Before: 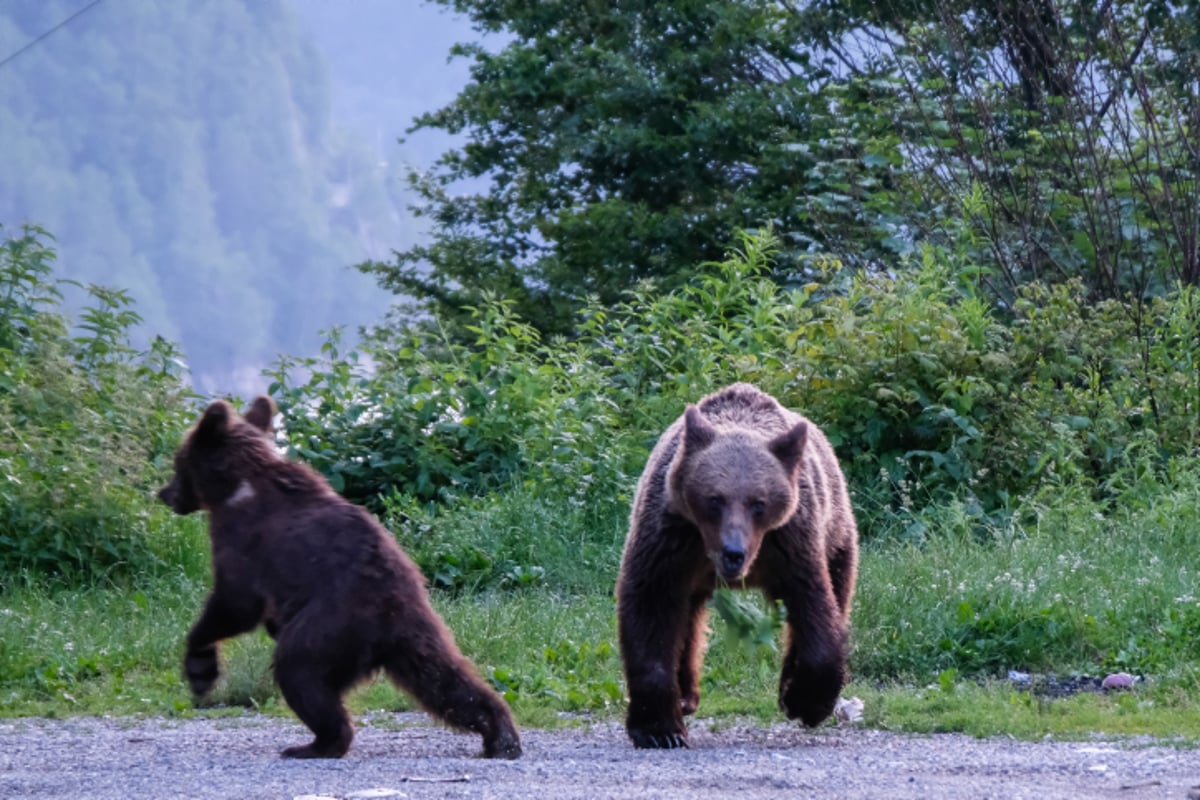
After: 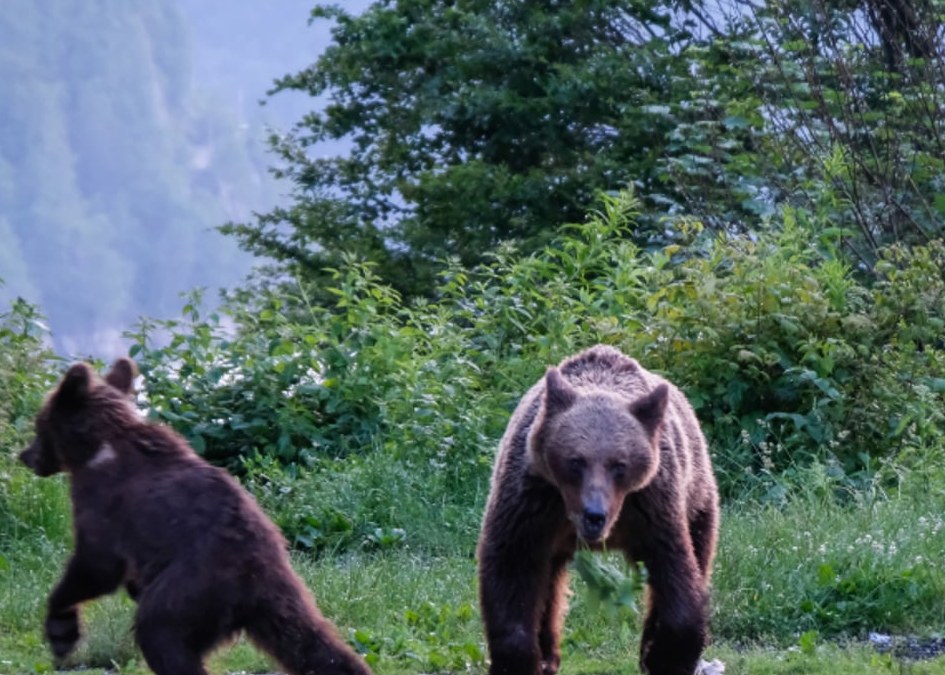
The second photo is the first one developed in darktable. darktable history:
crop: left 11.598%, top 4.871%, right 9.583%, bottom 10.651%
exposure: compensate highlight preservation false
